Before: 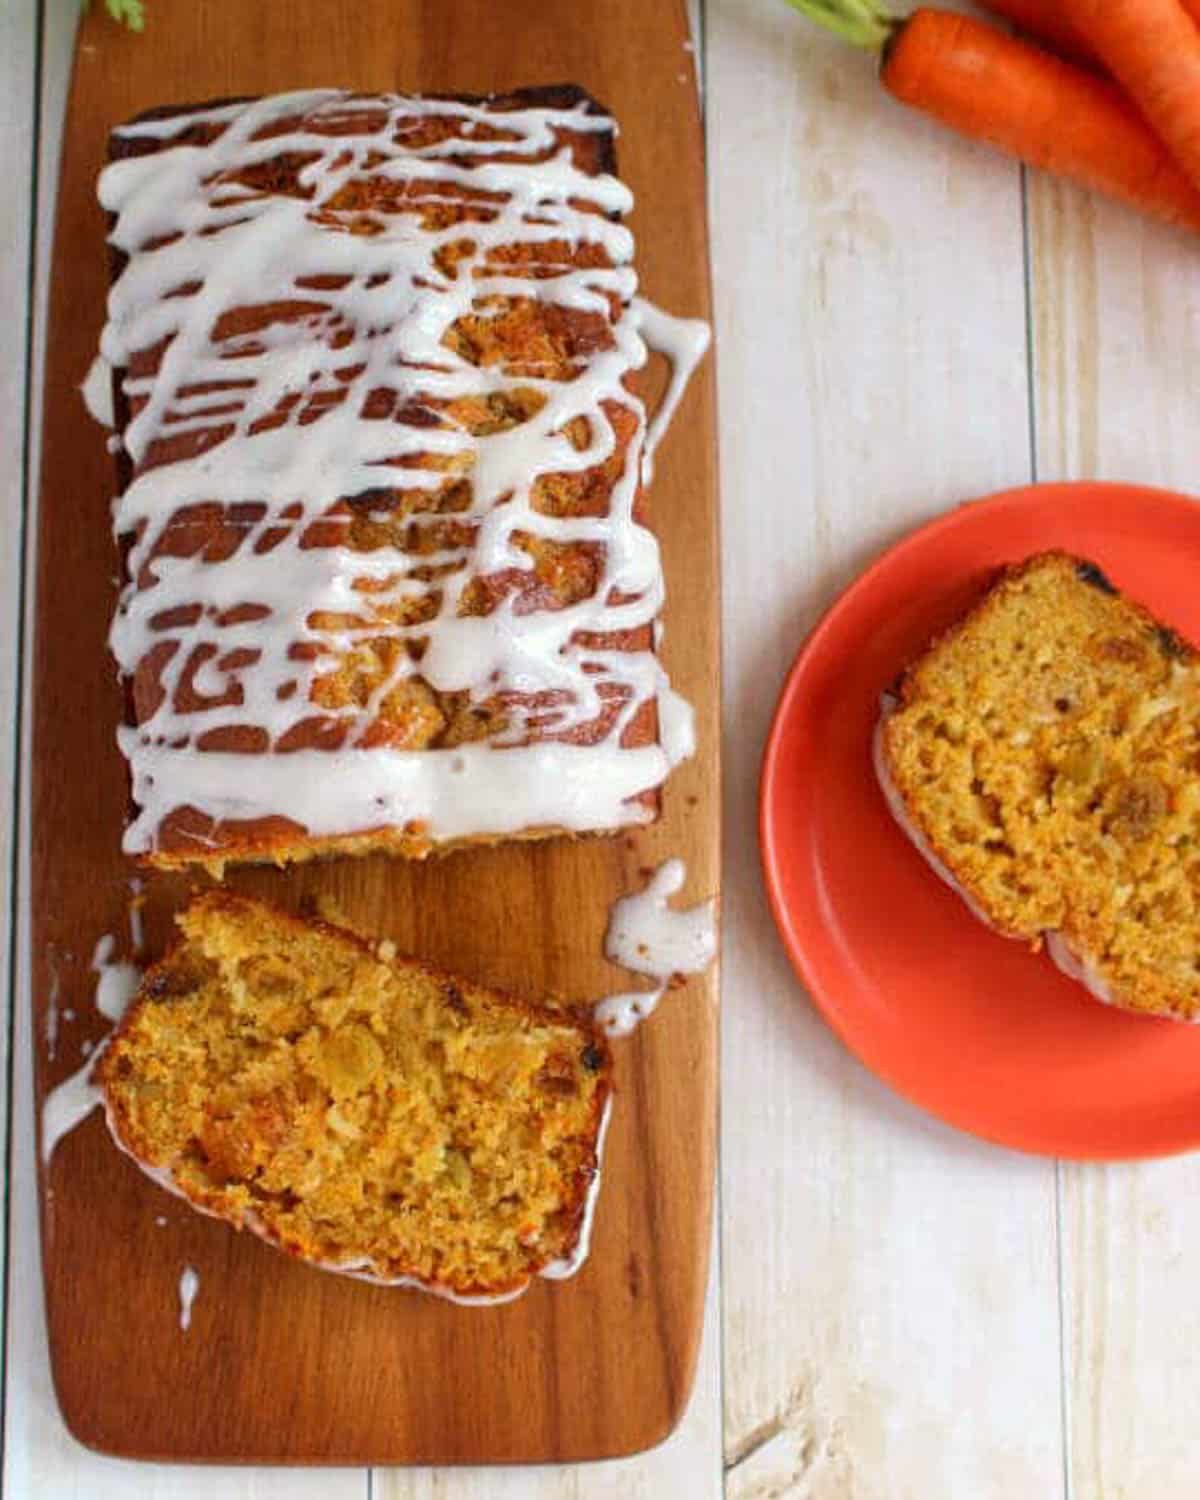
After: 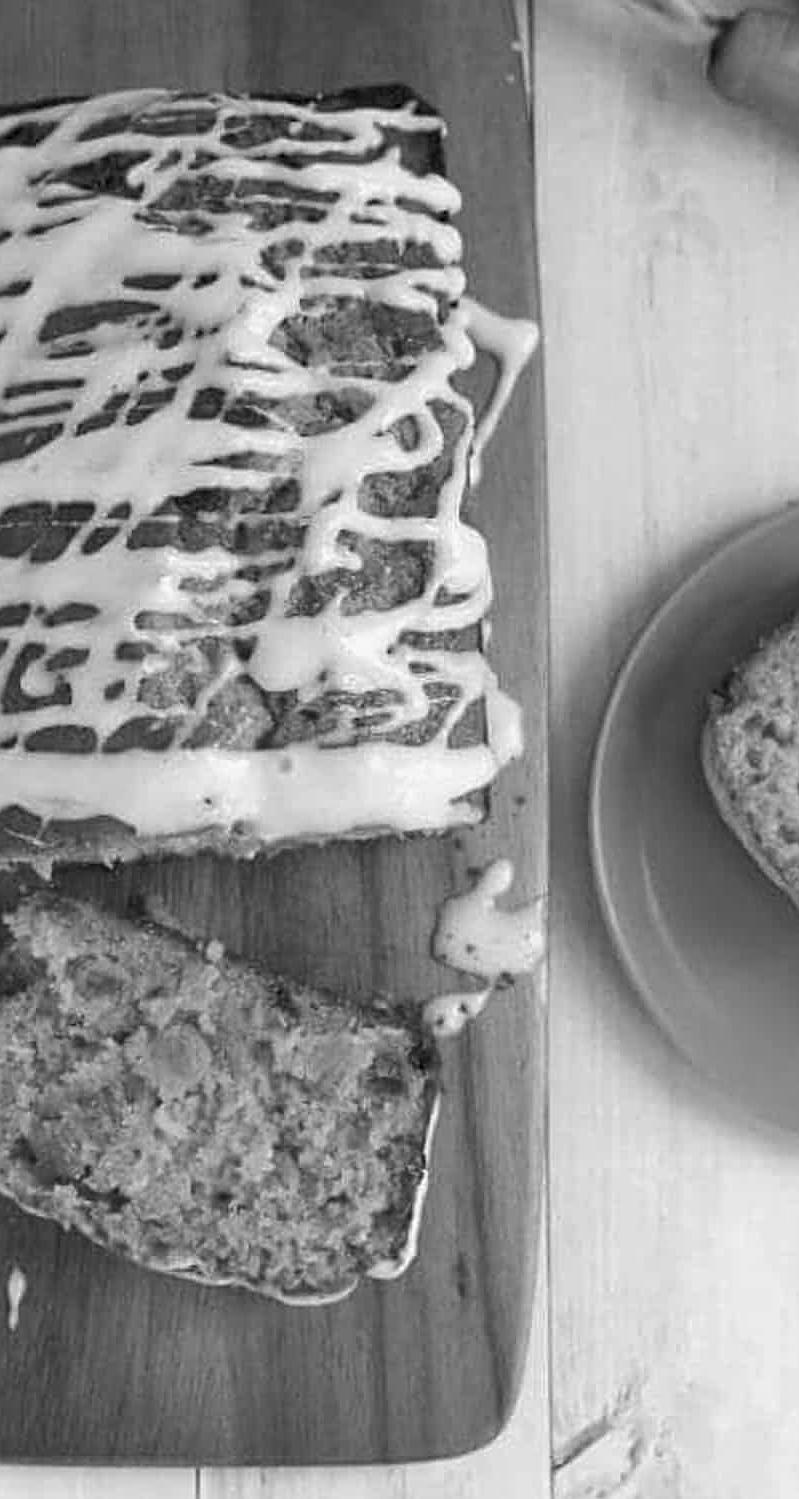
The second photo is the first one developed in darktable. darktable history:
exposure: exposure -0.072 EV, compensate highlight preservation false
sharpen: on, module defaults
monochrome: on, module defaults
white balance: red 0.983, blue 1.036
crop and rotate: left 14.385%, right 18.948%
